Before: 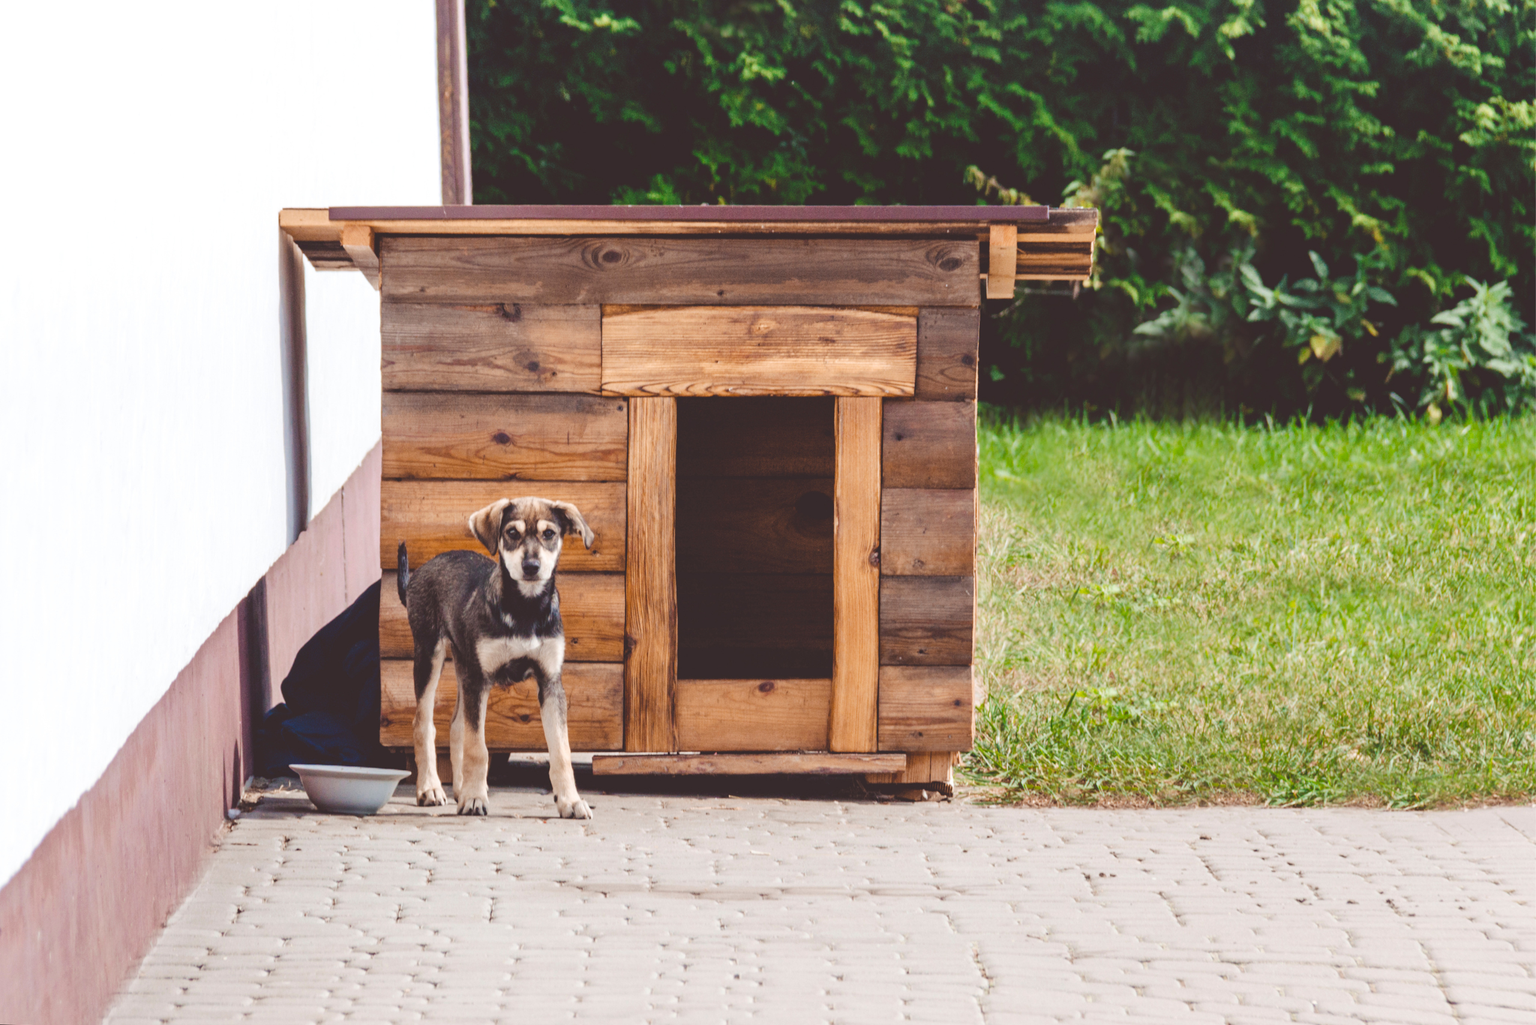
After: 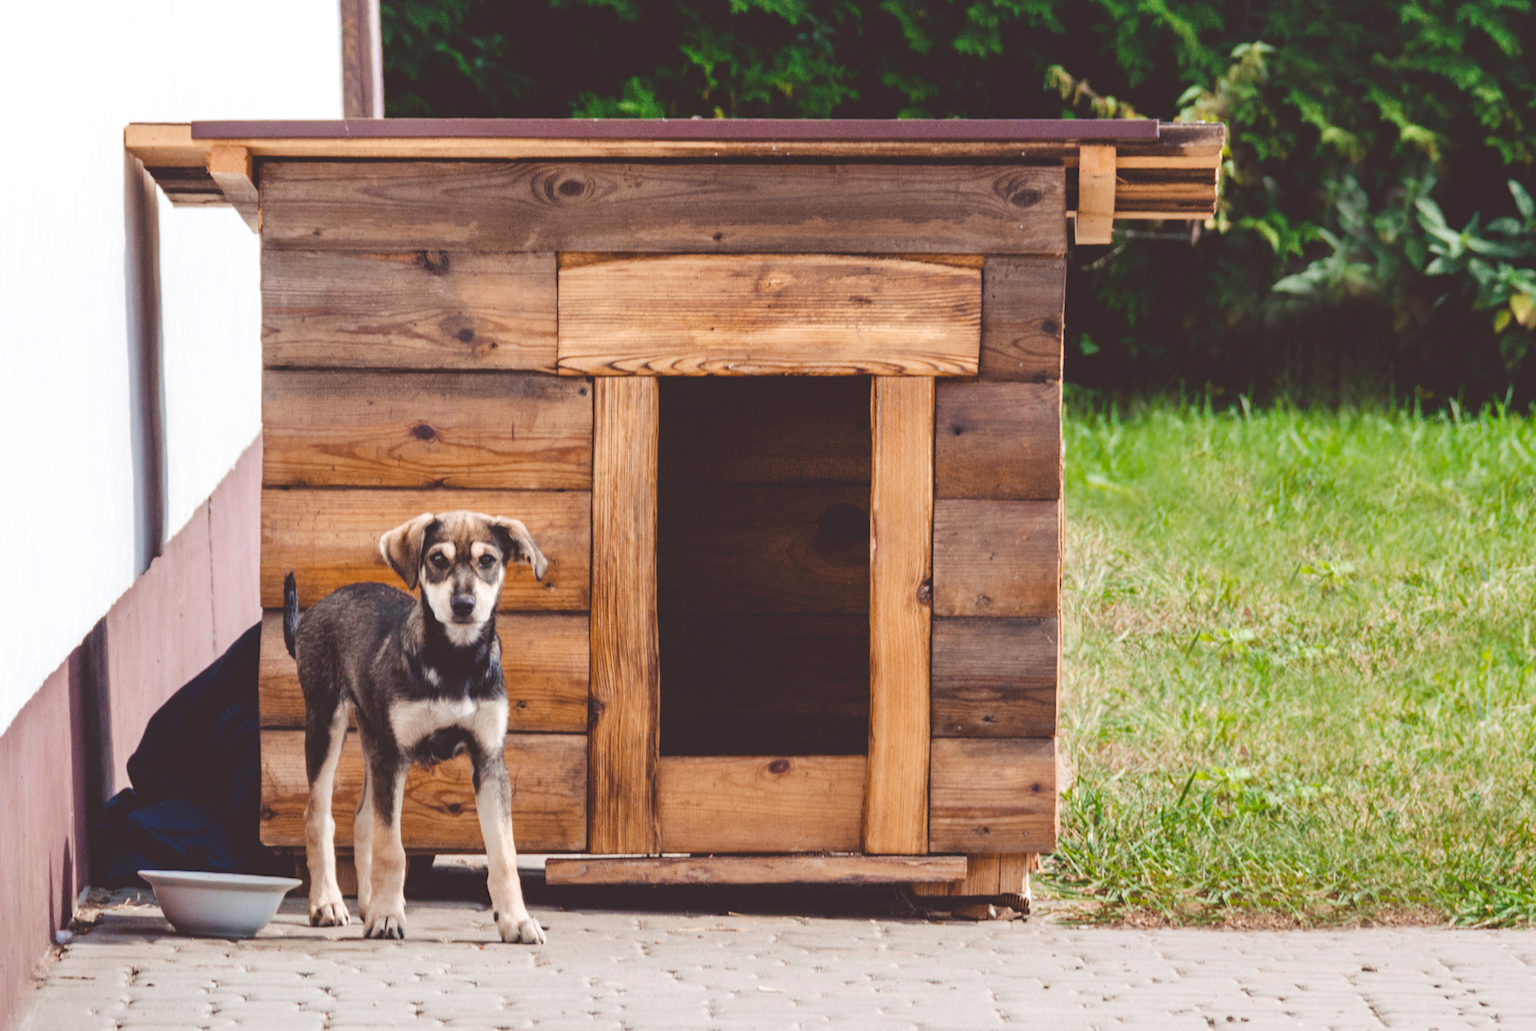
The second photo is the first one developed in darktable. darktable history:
crop and rotate: left 12.184%, top 11.413%, right 13.397%, bottom 13.716%
